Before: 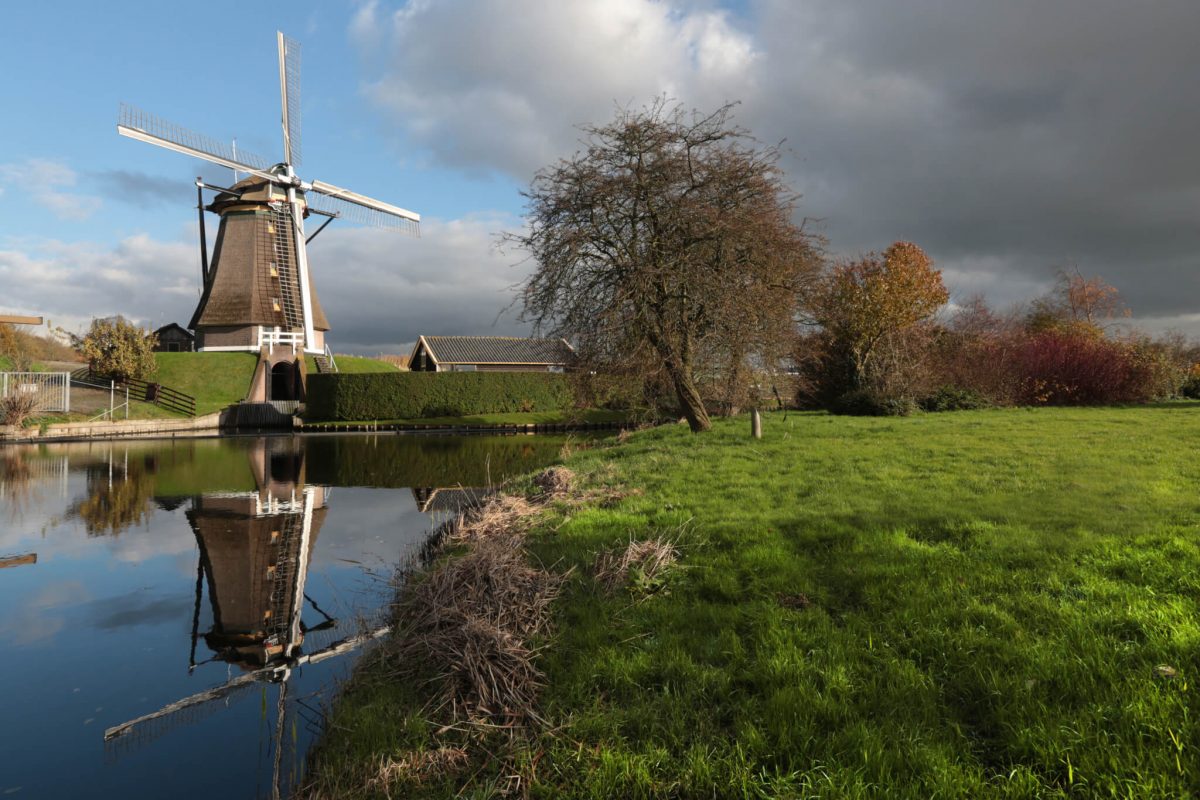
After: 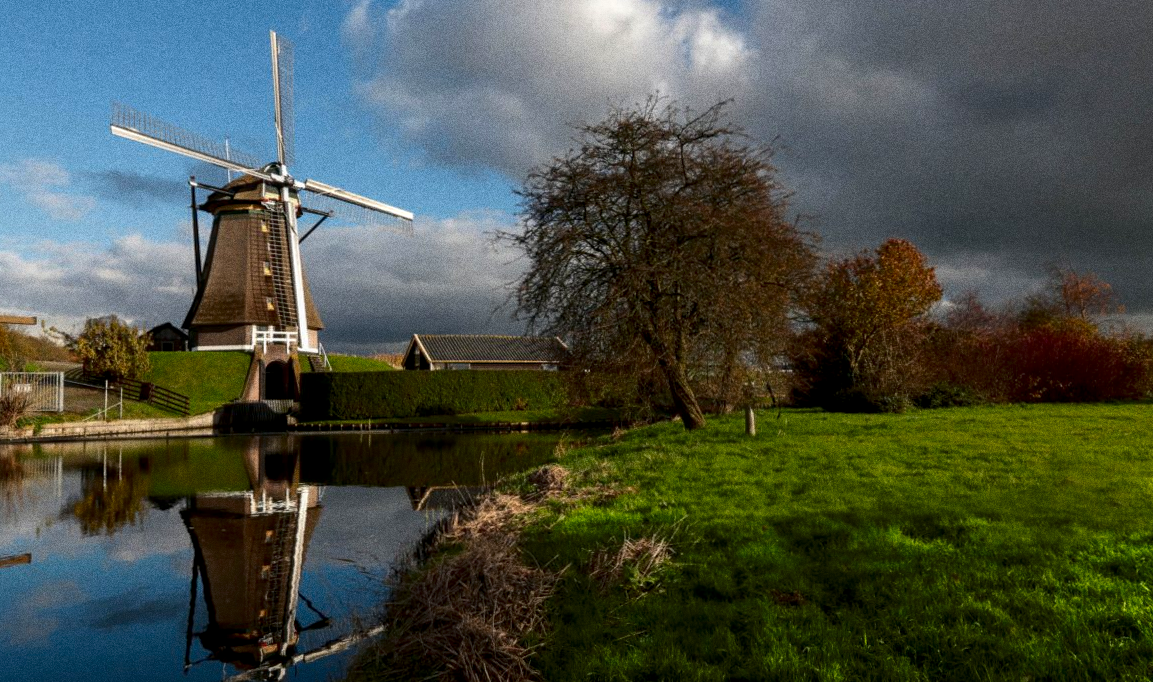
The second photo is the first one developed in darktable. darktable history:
contrast brightness saturation: brightness -0.25, saturation 0.2
local contrast: on, module defaults
crop and rotate: angle 0.2°, left 0.275%, right 3.127%, bottom 14.18%
grain: coarseness 11.82 ISO, strength 36.67%, mid-tones bias 74.17%
